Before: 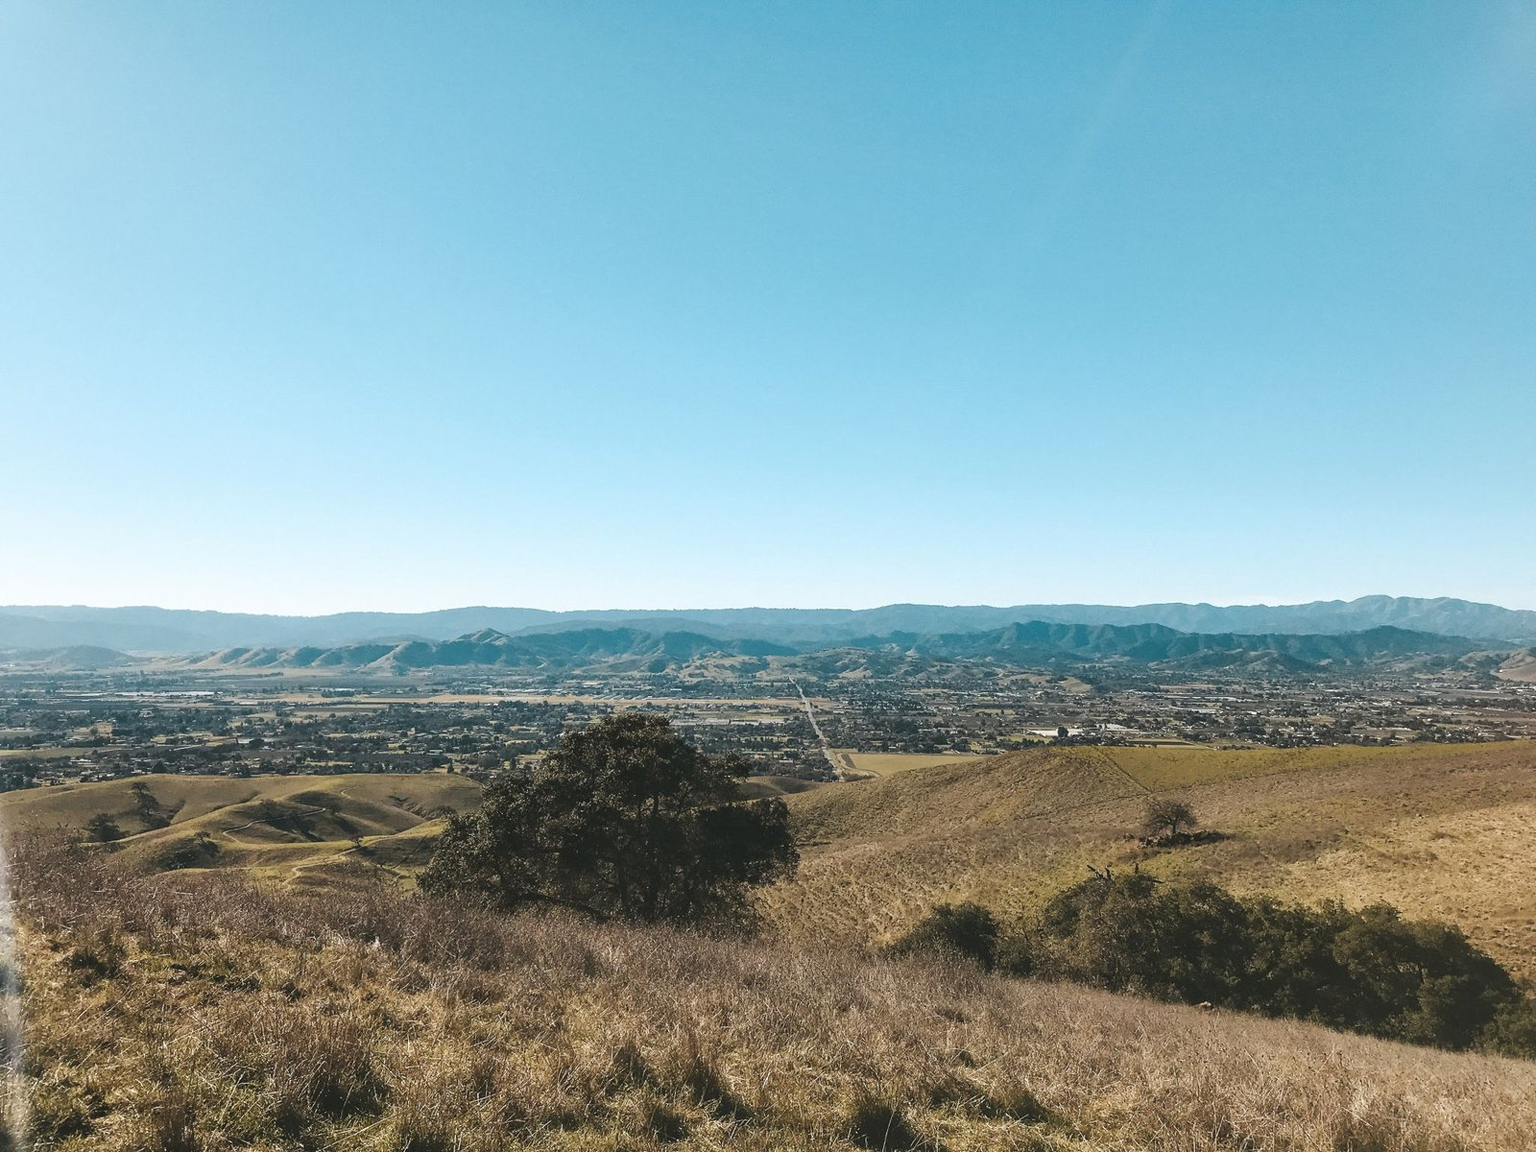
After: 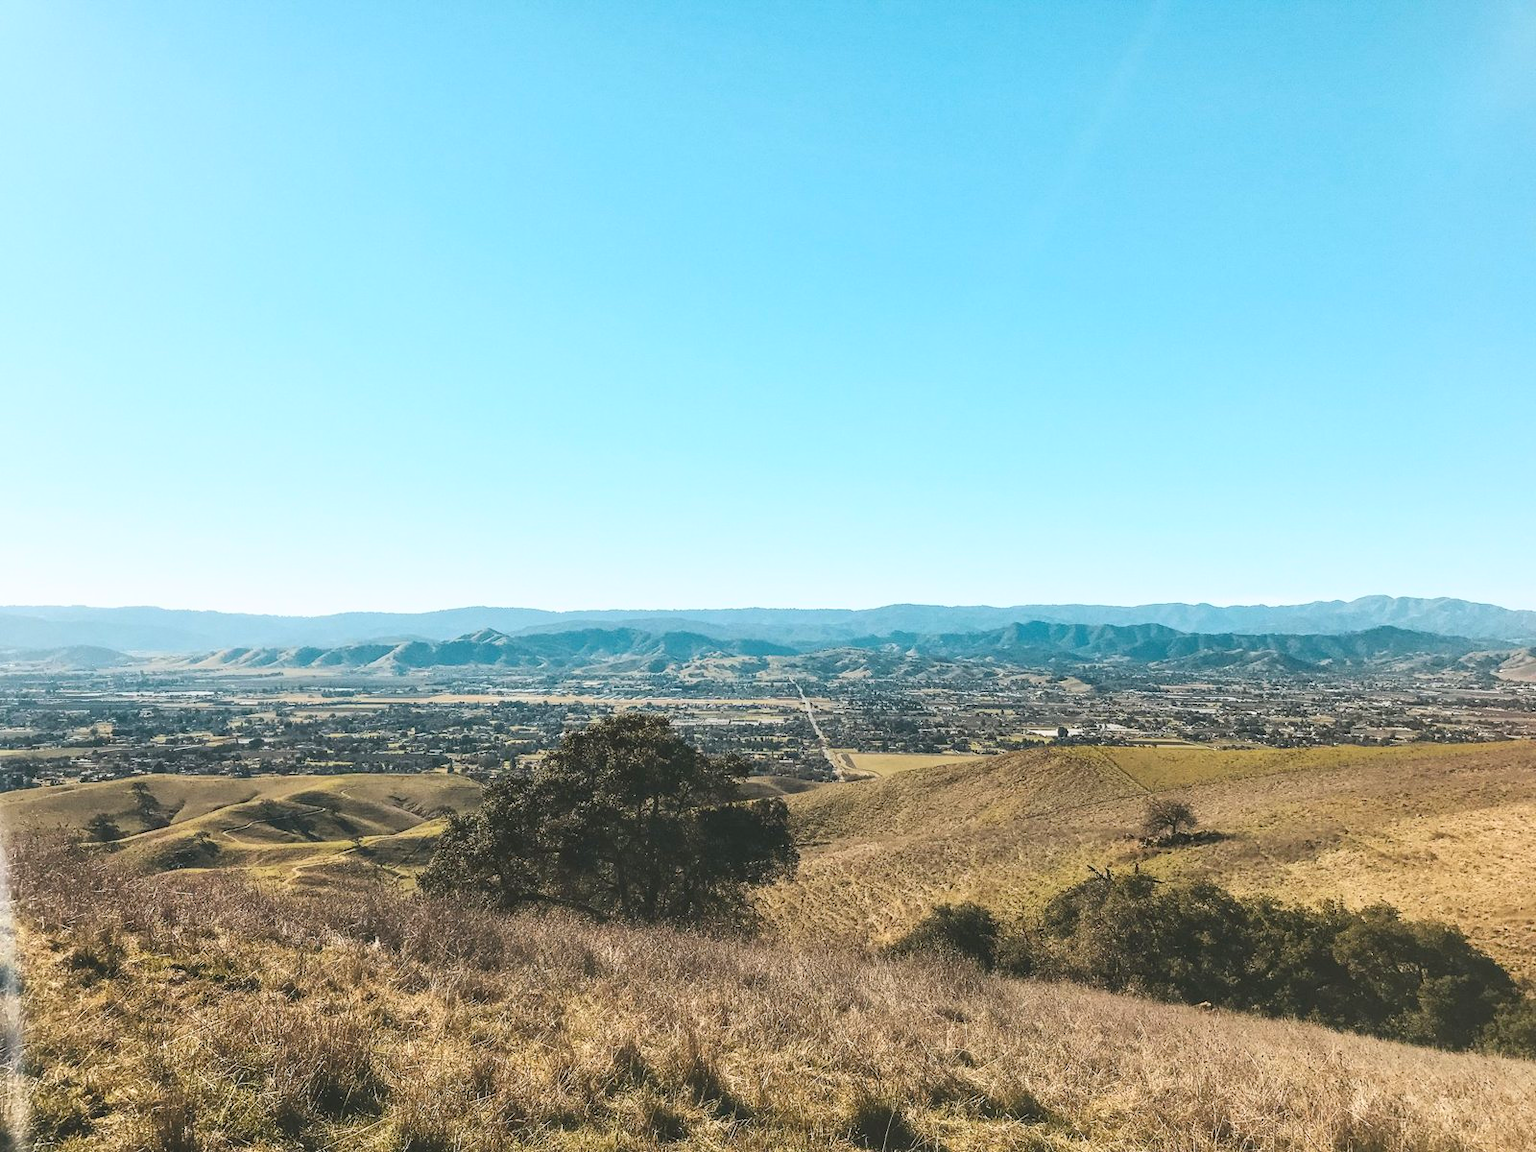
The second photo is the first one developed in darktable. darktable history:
contrast brightness saturation: contrast 0.197, brightness 0.167, saturation 0.228
local contrast: detail 110%
